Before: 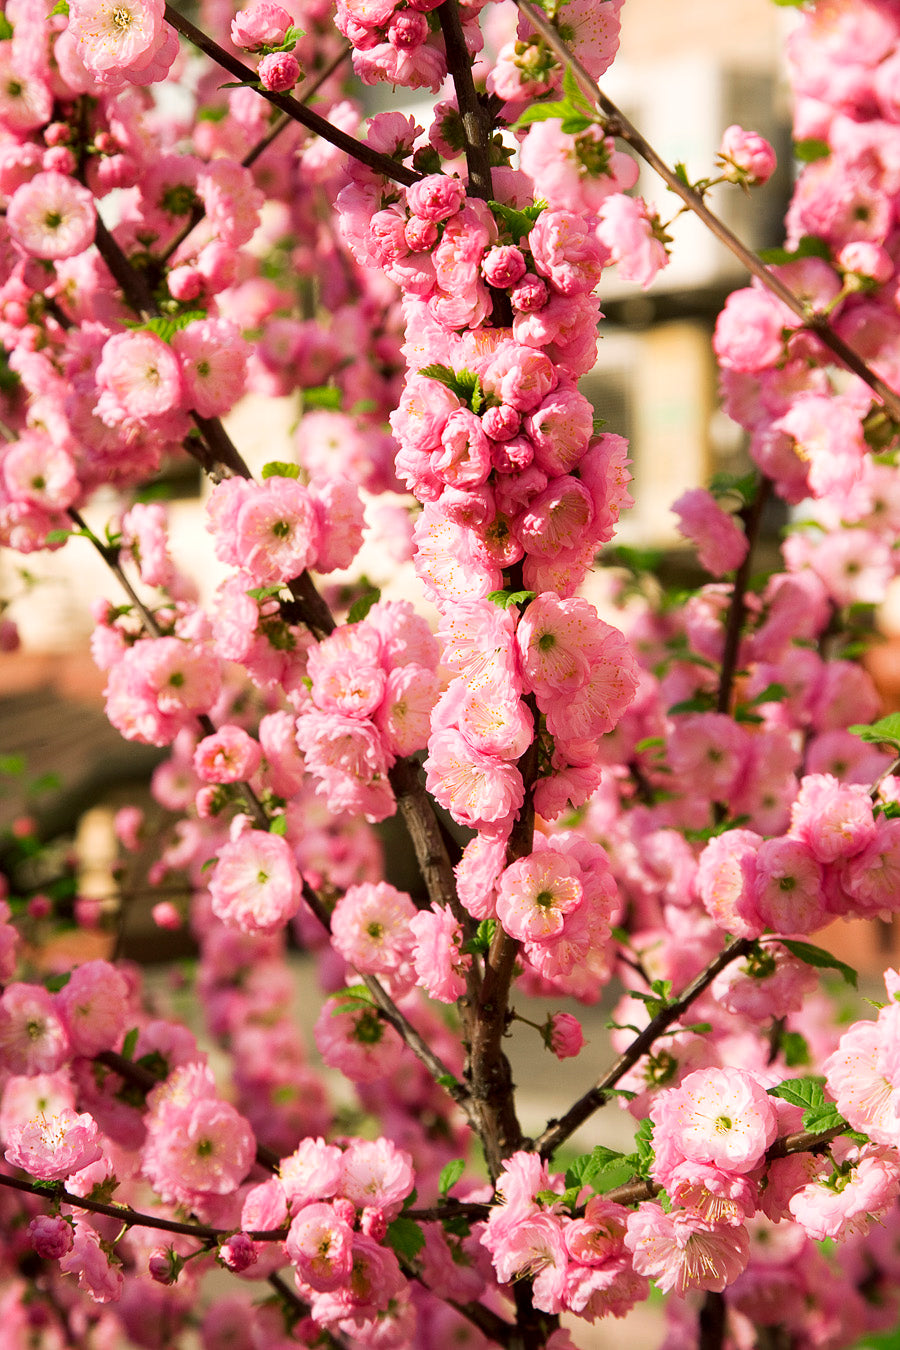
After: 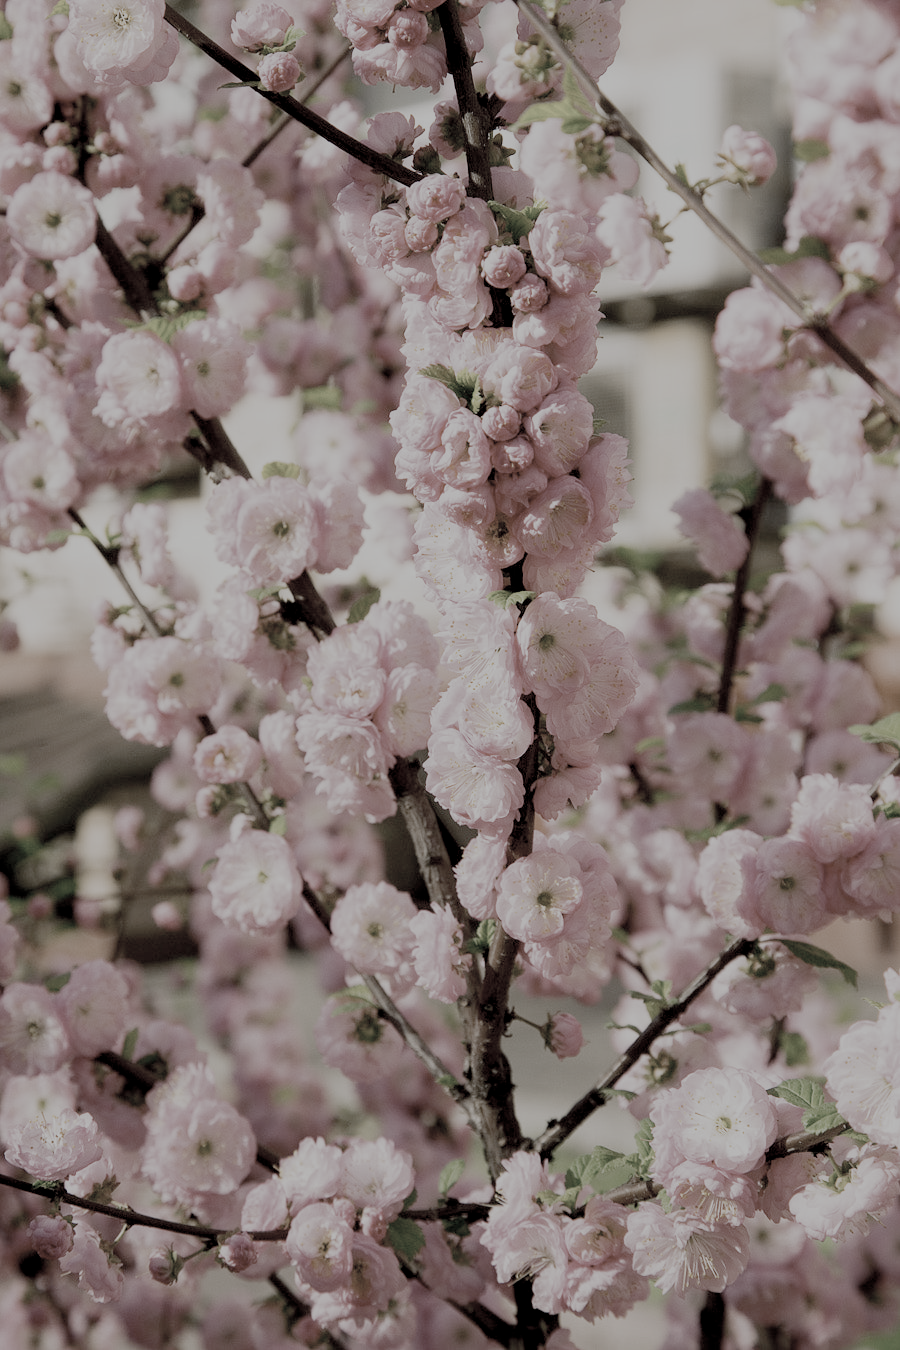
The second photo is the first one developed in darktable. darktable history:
contrast brightness saturation: saturation 0.18
color correction: saturation 0.2
filmic rgb: black relative exposure -7 EV, white relative exposure 6 EV, threshold 3 EV, target black luminance 0%, hardness 2.73, latitude 61.22%, contrast 0.691, highlights saturation mix 10%, shadows ↔ highlights balance -0.073%, preserve chrominance no, color science v4 (2020), iterations of high-quality reconstruction 10, contrast in shadows soft, contrast in highlights soft, enable highlight reconstruction true
